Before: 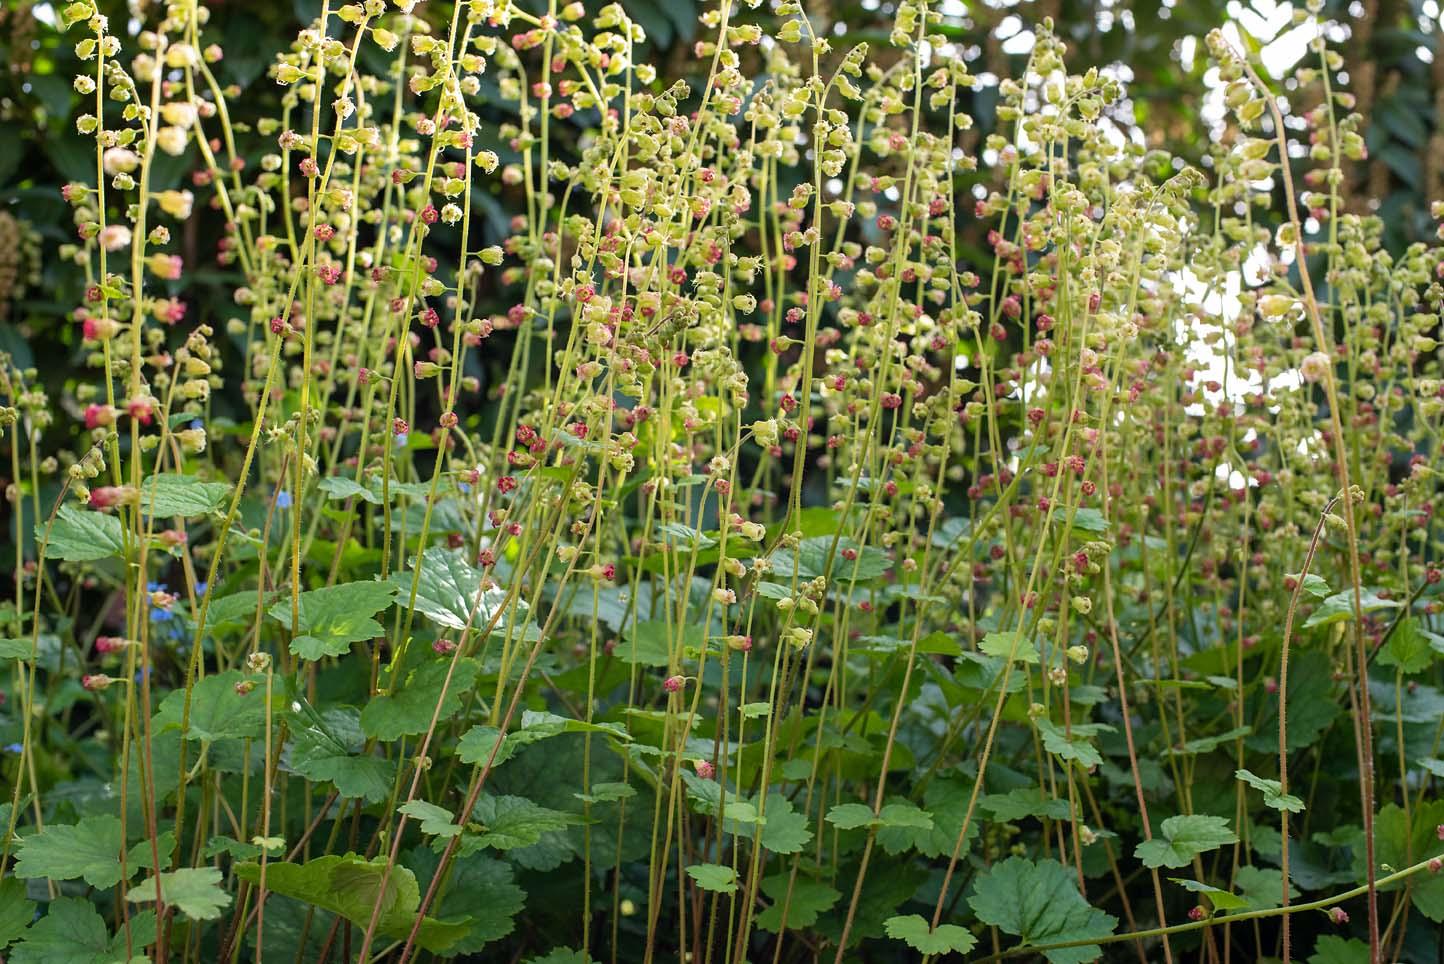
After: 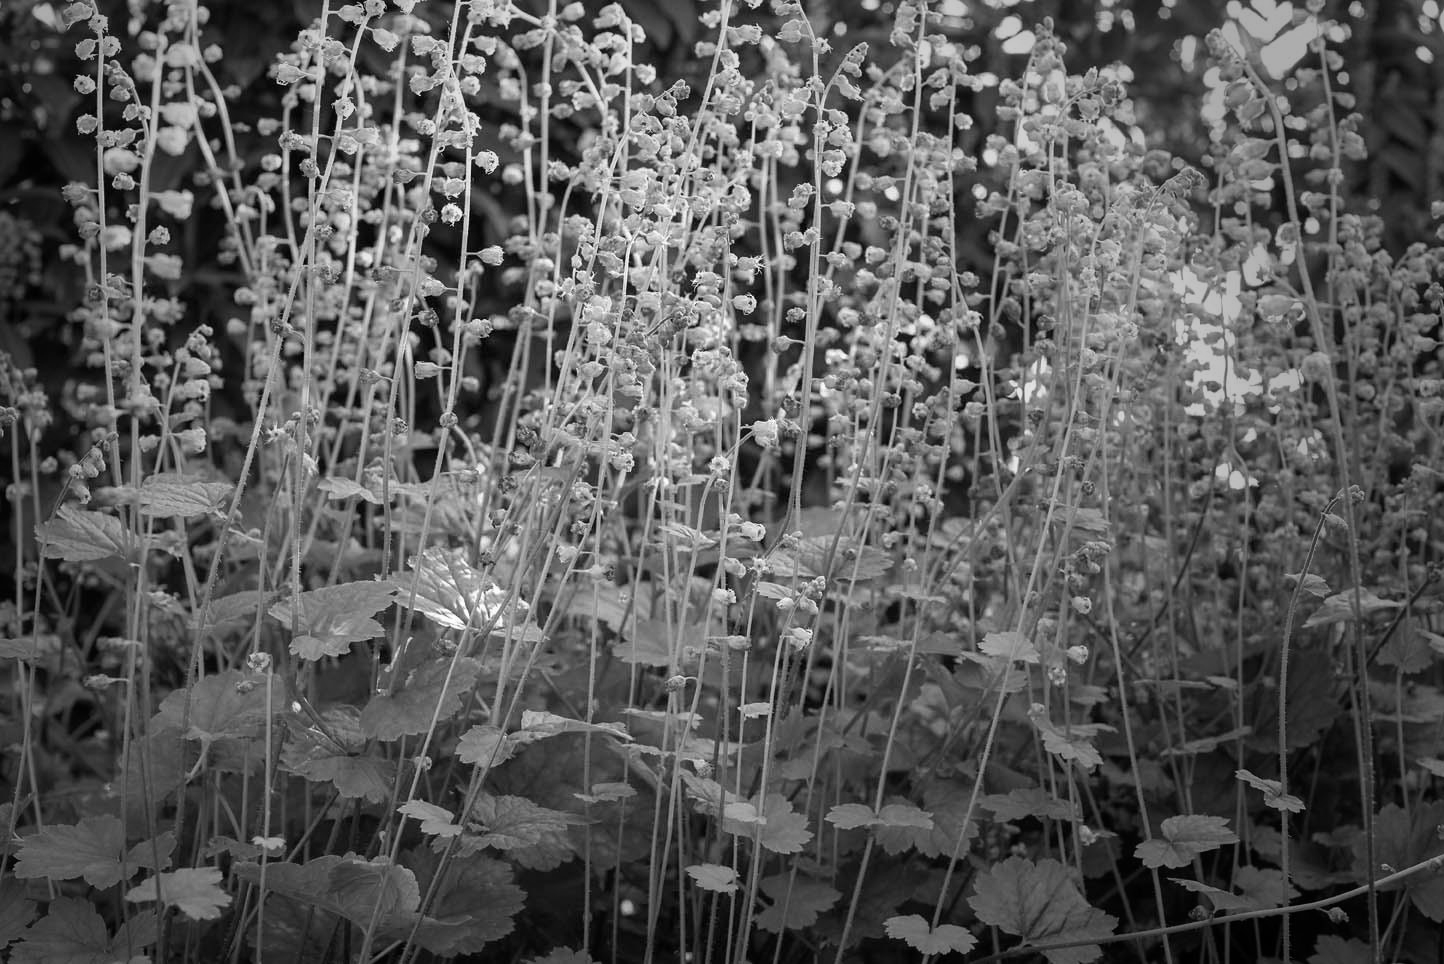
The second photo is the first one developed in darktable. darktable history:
vignetting: fall-off start 33.76%, fall-off radius 64.94%, brightness -0.575, center (-0.12, -0.002), width/height ratio 0.959
monochrome: on, module defaults
